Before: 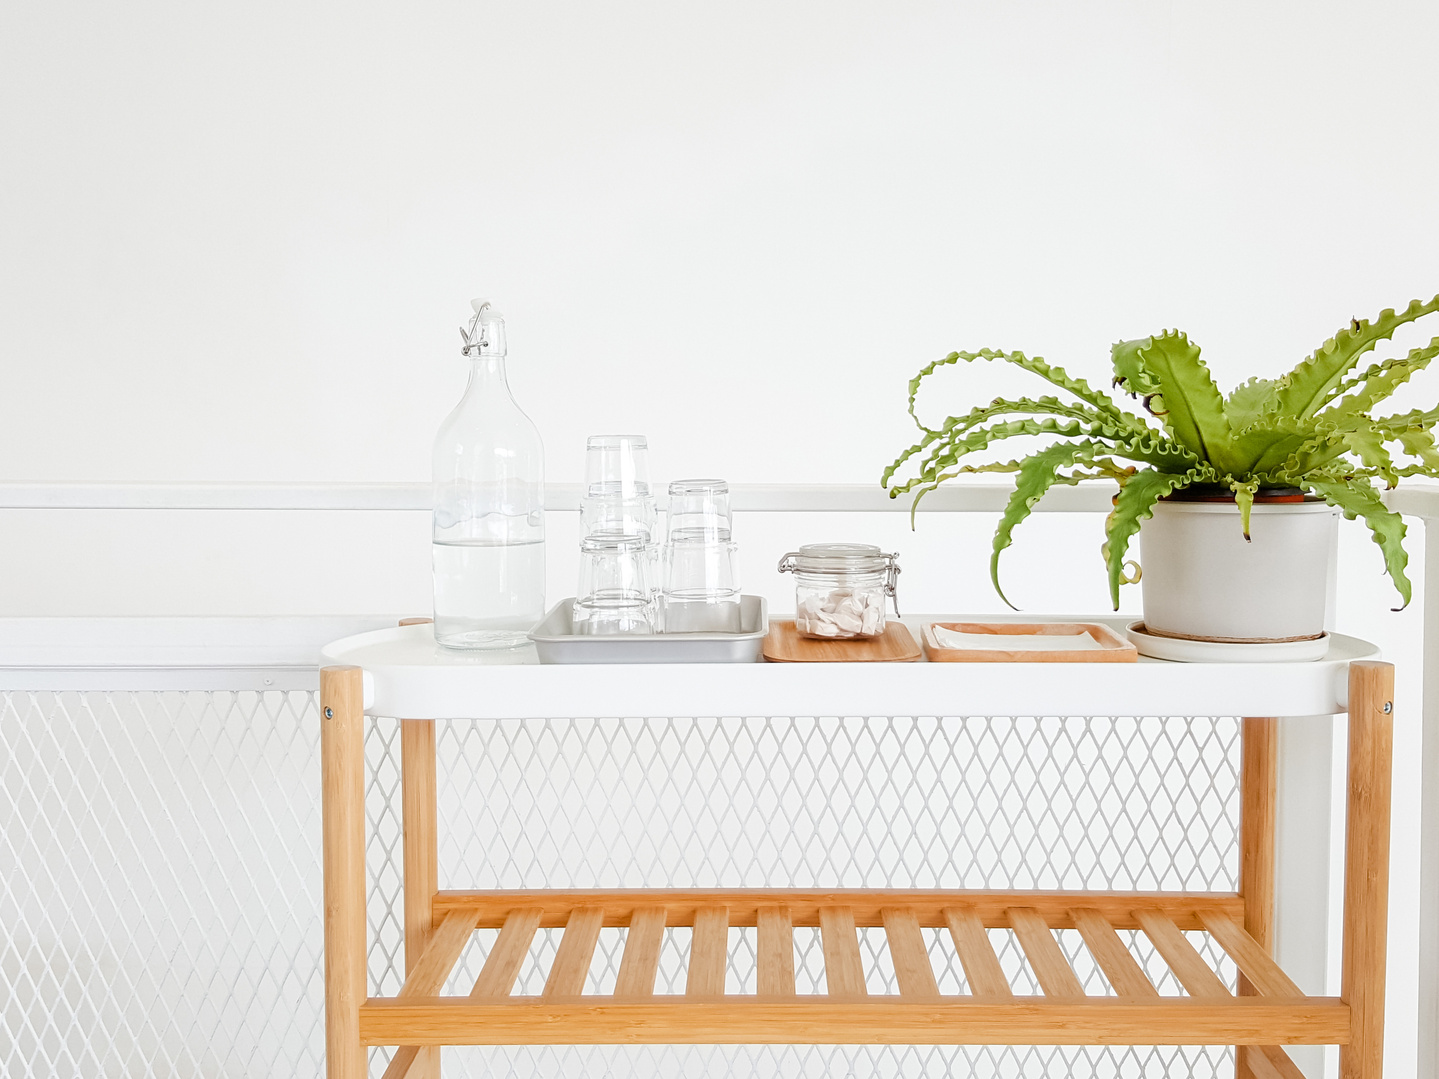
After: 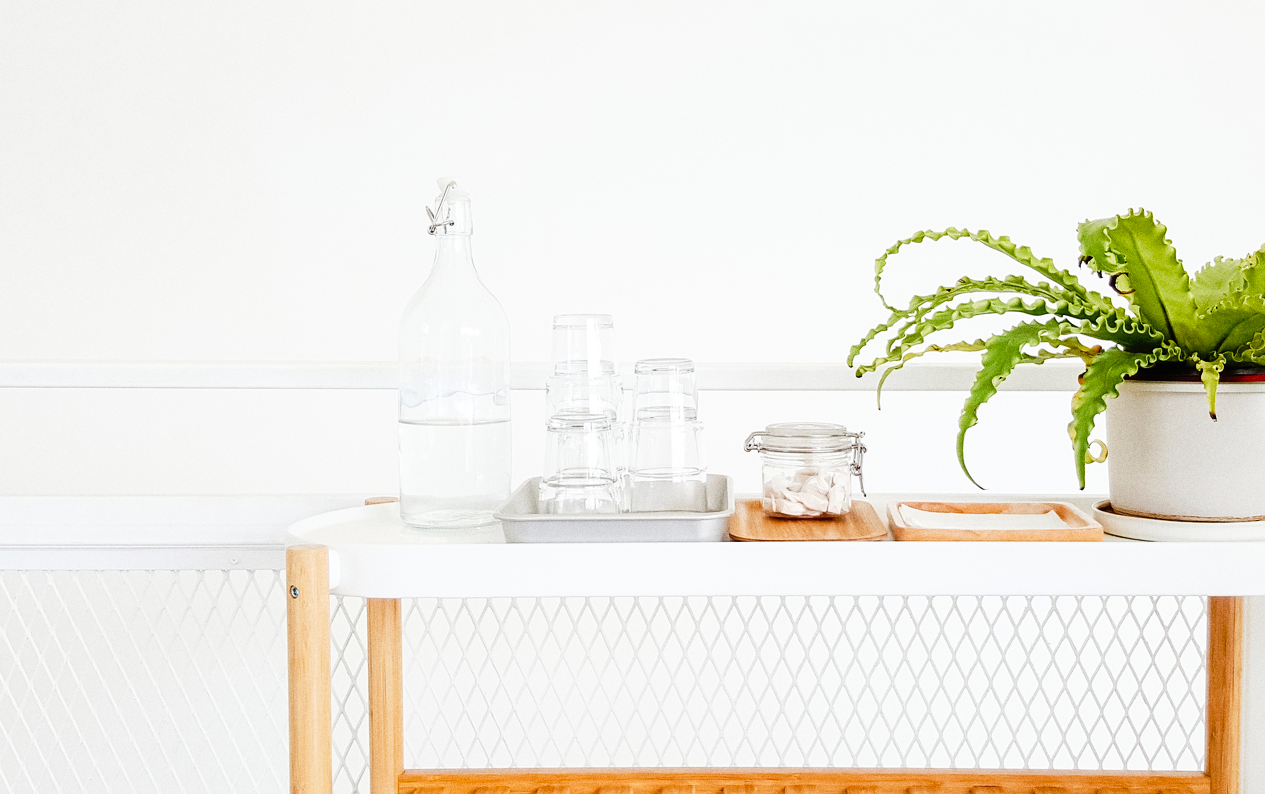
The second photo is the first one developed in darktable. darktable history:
tone curve: curves: ch0 [(0, 0) (0.003, 0.007) (0.011, 0.01) (0.025, 0.018) (0.044, 0.028) (0.069, 0.034) (0.1, 0.04) (0.136, 0.051) (0.177, 0.104) (0.224, 0.161) (0.277, 0.234) (0.335, 0.316) (0.399, 0.41) (0.468, 0.487) (0.543, 0.577) (0.623, 0.679) (0.709, 0.769) (0.801, 0.854) (0.898, 0.922) (1, 1)], preserve colors none
rgb curve: curves: ch0 [(0, 0) (0.078, 0.051) (0.929, 0.956) (1, 1)], compensate middle gray true
grain: coarseness 0.09 ISO
crop and rotate: left 2.425%, top 11.305%, right 9.6%, bottom 15.08%
